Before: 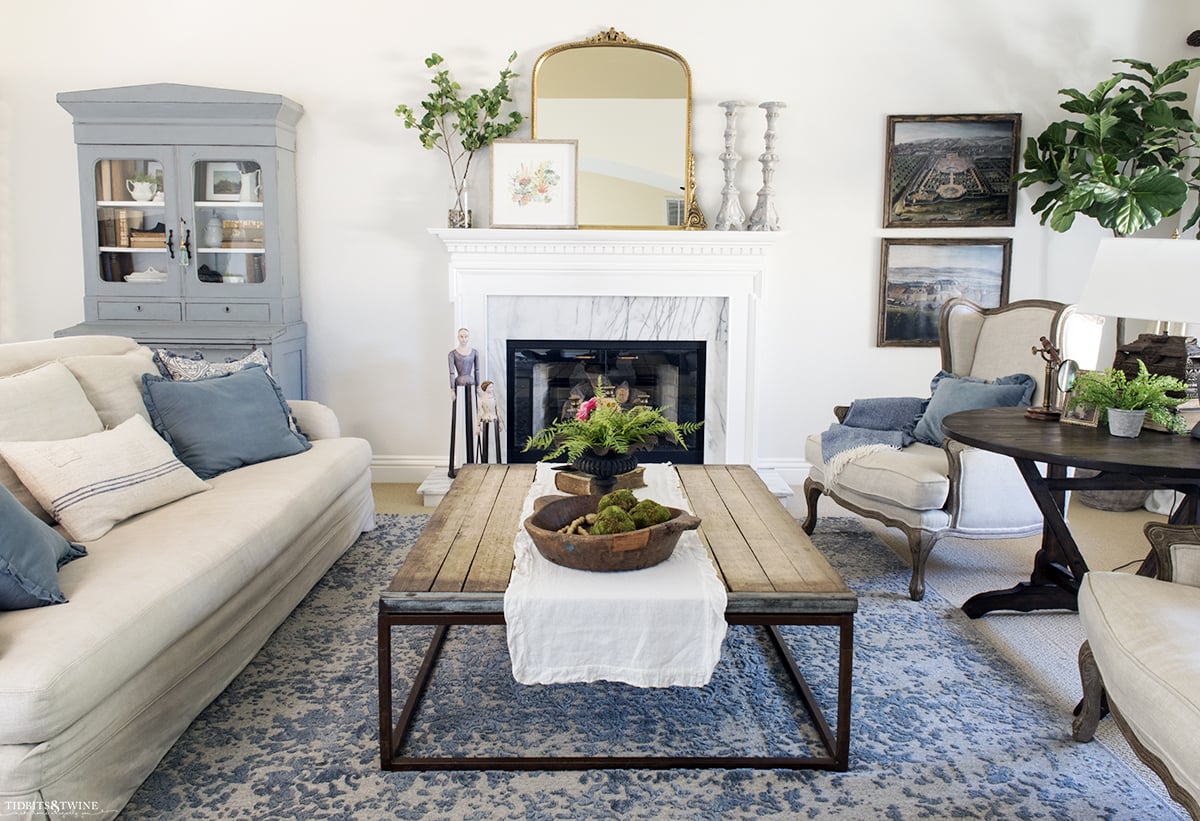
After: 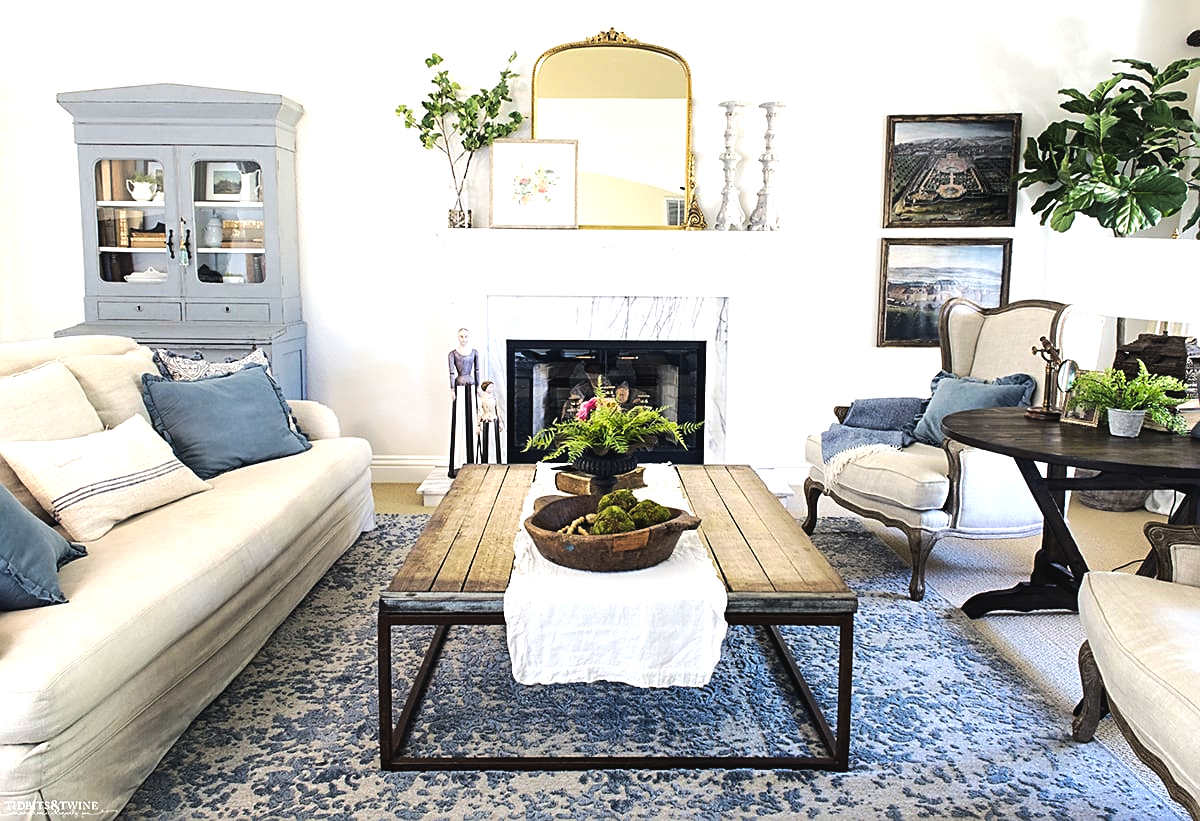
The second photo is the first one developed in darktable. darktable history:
sharpen: on, module defaults
color balance rgb: global offset › luminance 0.71%, perceptual saturation grading › global saturation -11.5%, perceptual brilliance grading › highlights 17.77%, perceptual brilliance grading › mid-tones 31.71%, perceptual brilliance grading › shadows -31.01%, global vibrance 50%
